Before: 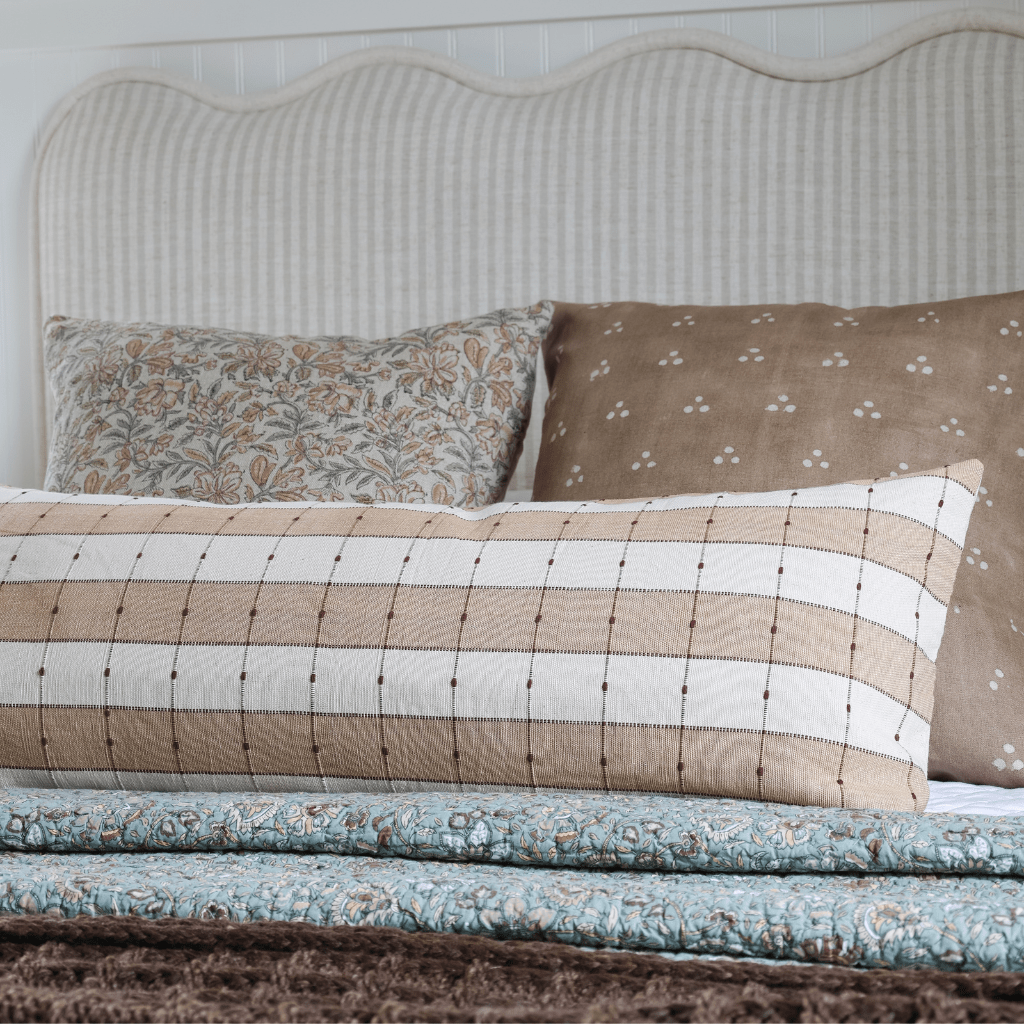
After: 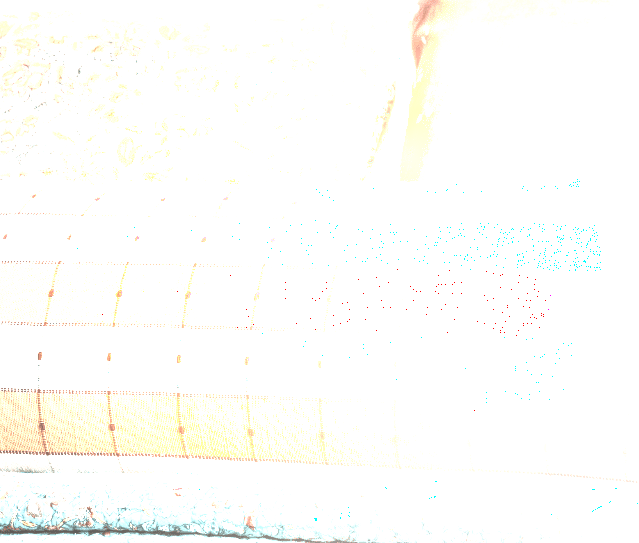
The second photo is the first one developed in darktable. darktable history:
exposure: black level correction 0, exposure 1.124 EV, compensate highlight preservation false
contrast brightness saturation: contrast 0.259, brightness 0.014, saturation 0.862
crop: left 13.092%, top 31.182%, right 24.502%, bottom 15.752%
vignetting: fall-off start 66.36%, fall-off radius 39.87%, automatic ratio true, width/height ratio 0.674
tone equalizer: -7 EV 0.153 EV, -6 EV 0.636 EV, -5 EV 1.17 EV, -4 EV 1.31 EV, -3 EV 1.16 EV, -2 EV 0.6 EV, -1 EV 0.146 EV
local contrast: highlights 75%, shadows 55%, detail 177%, midtone range 0.21
color balance rgb: linear chroma grading › shadows 10.62%, linear chroma grading › highlights 8.903%, linear chroma grading › global chroma 15.273%, linear chroma grading › mid-tones 14.954%, perceptual saturation grading › global saturation 20%, perceptual saturation grading › highlights -25.19%, perceptual saturation grading › shadows 49.224%, perceptual brilliance grading › global brilliance 30.45%, perceptual brilliance grading › highlights 50.535%, perceptual brilliance grading › mid-tones 49.642%, perceptual brilliance grading › shadows -21.835%, global vibrance 14.381%
